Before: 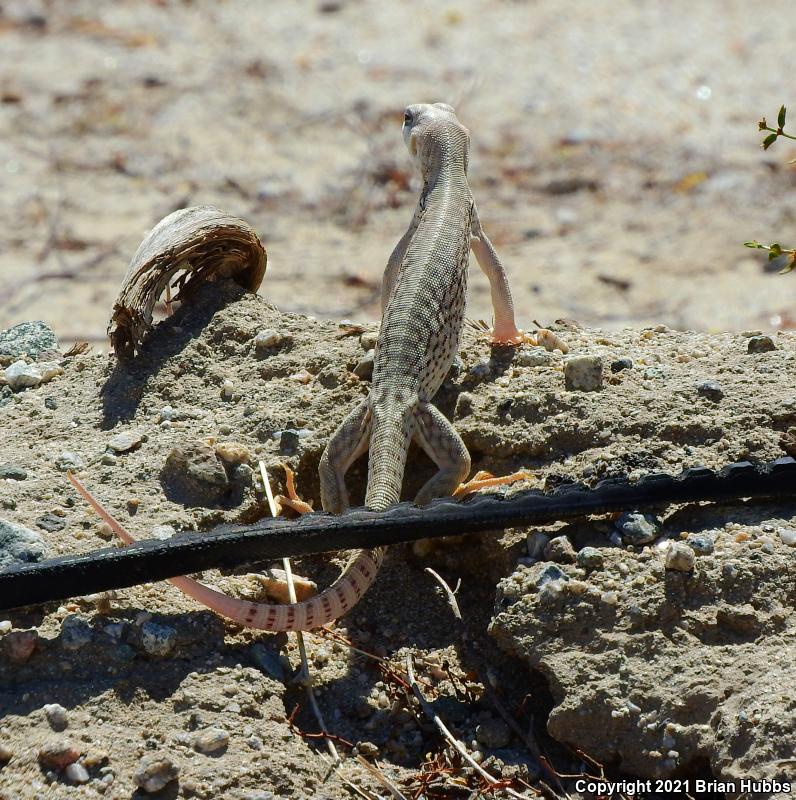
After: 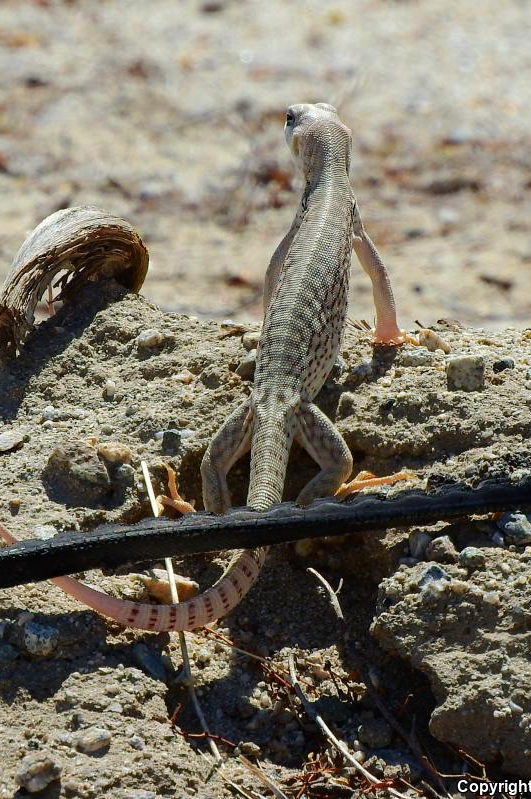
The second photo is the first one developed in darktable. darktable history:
crop and rotate: left 14.993%, right 18.208%
haze removal: compatibility mode true, adaptive false
